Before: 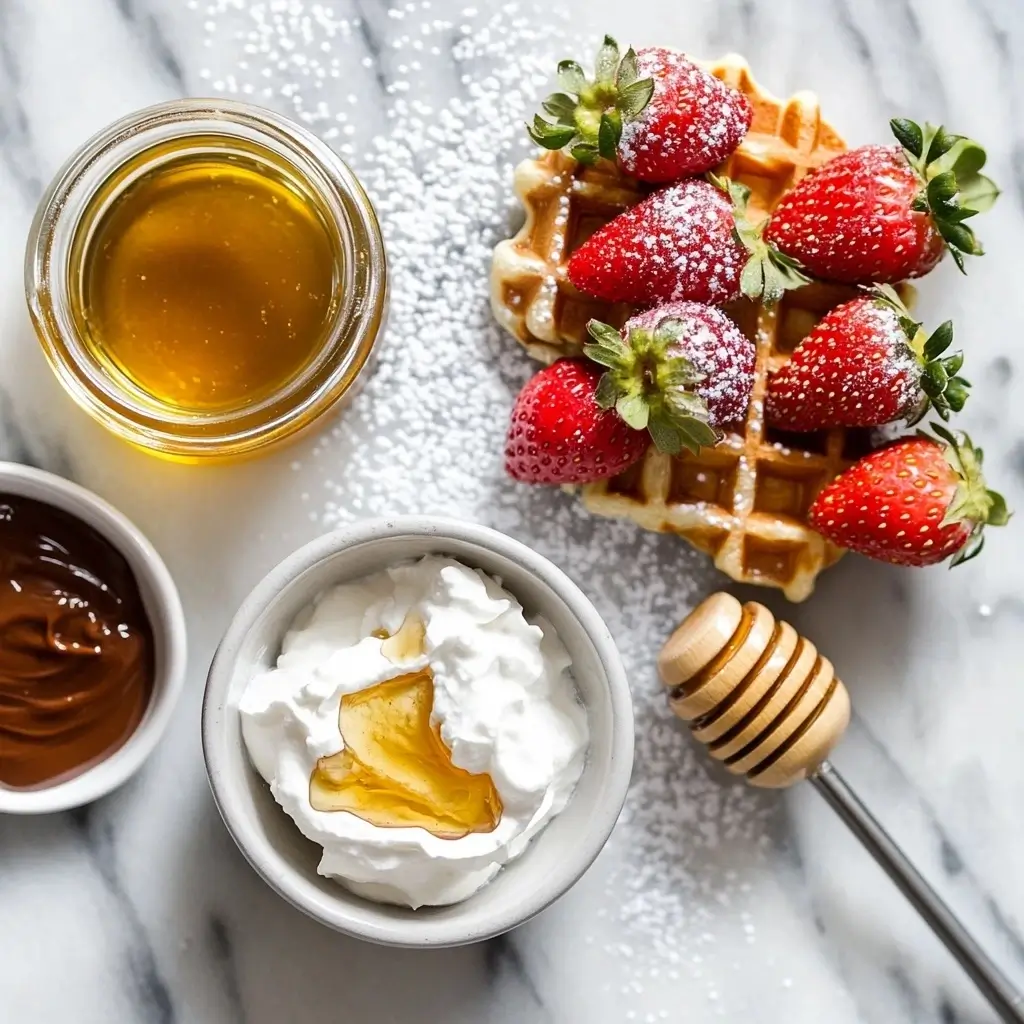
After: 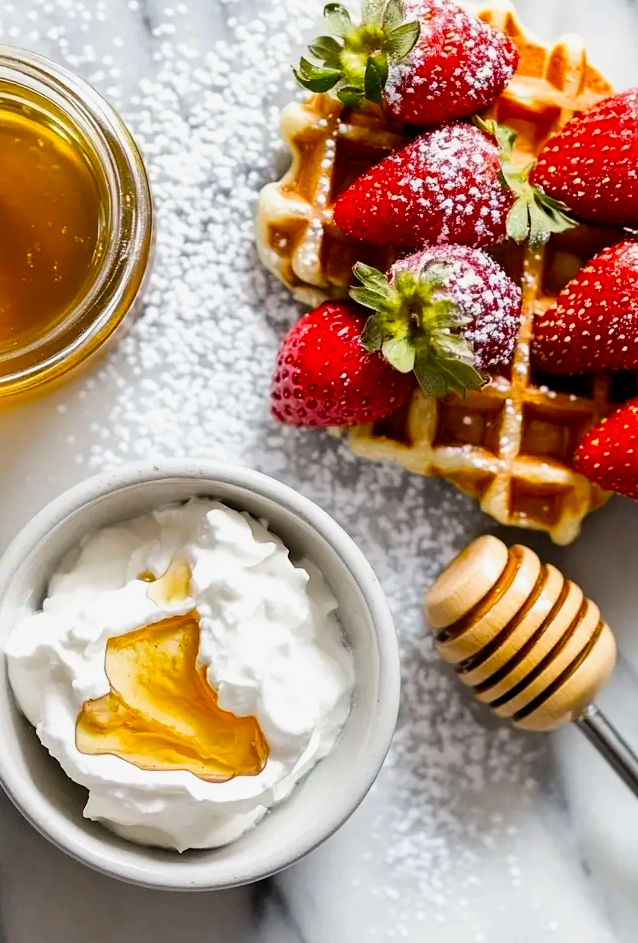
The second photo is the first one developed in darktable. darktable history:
filmic rgb: black relative exposure -12 EV, white relative exposure 2.8 EV, threshold 3 EV, target black luminance 0%, hardness 8.06, latitude 70.41%, contrast 1.14, highlights saturation mix 10%, shadows ↔ highlights balance -0.388%, color science v4 (2020), iterations of high-quality reconstruction 10, contrast in shadows soft, contrast in highlights soft, enable highlight reconstruction true
crop and rotate: left 22.918%, top 5.629%, right 14.711%, bottom 2.247%
